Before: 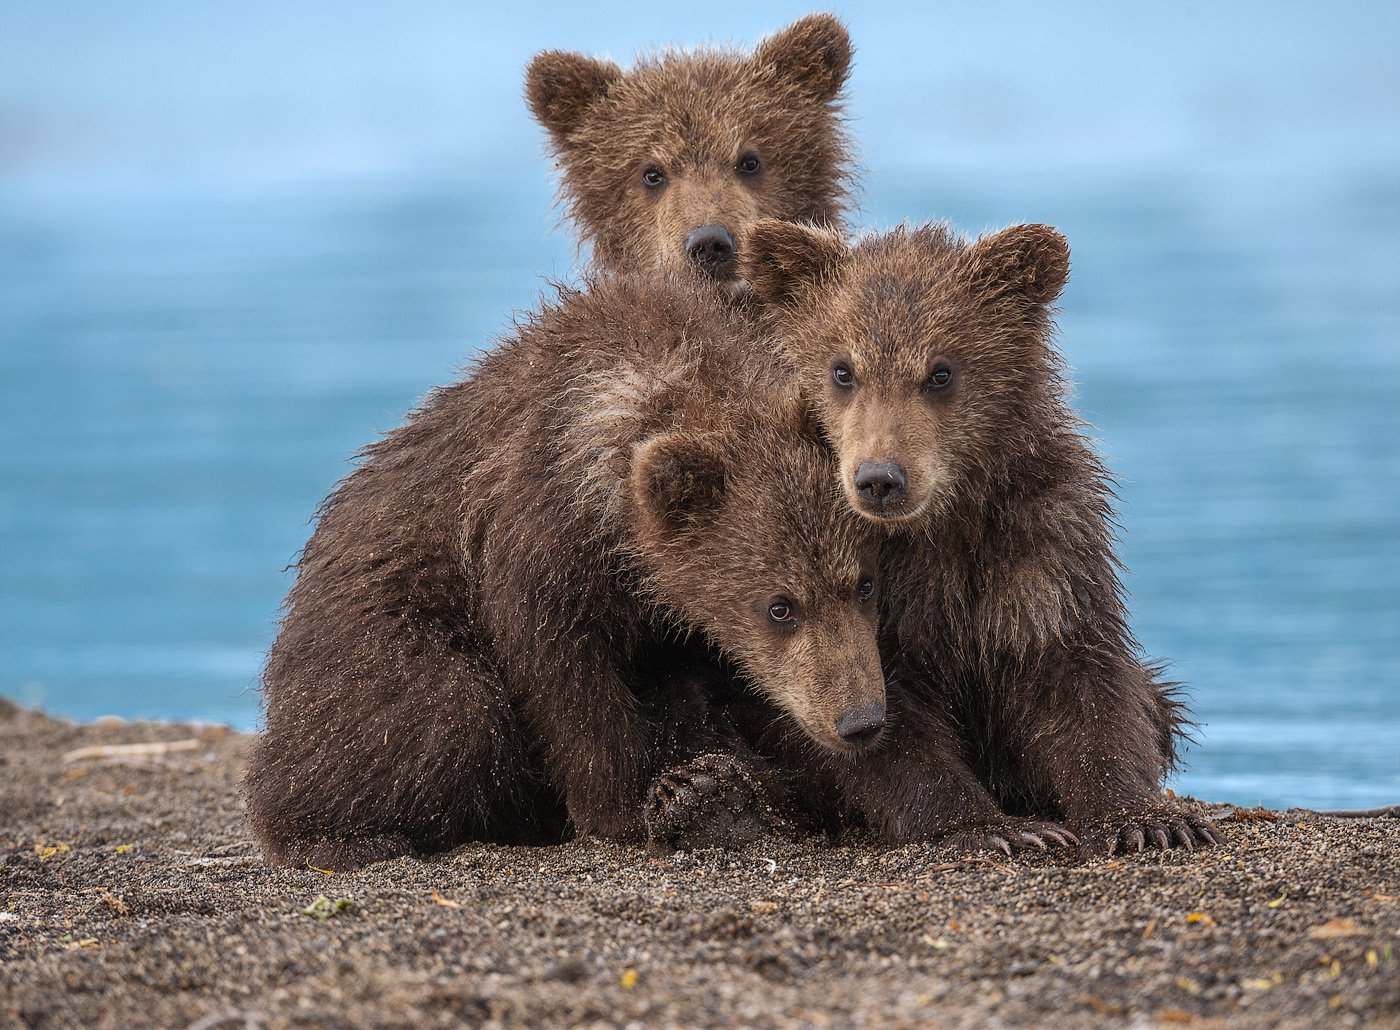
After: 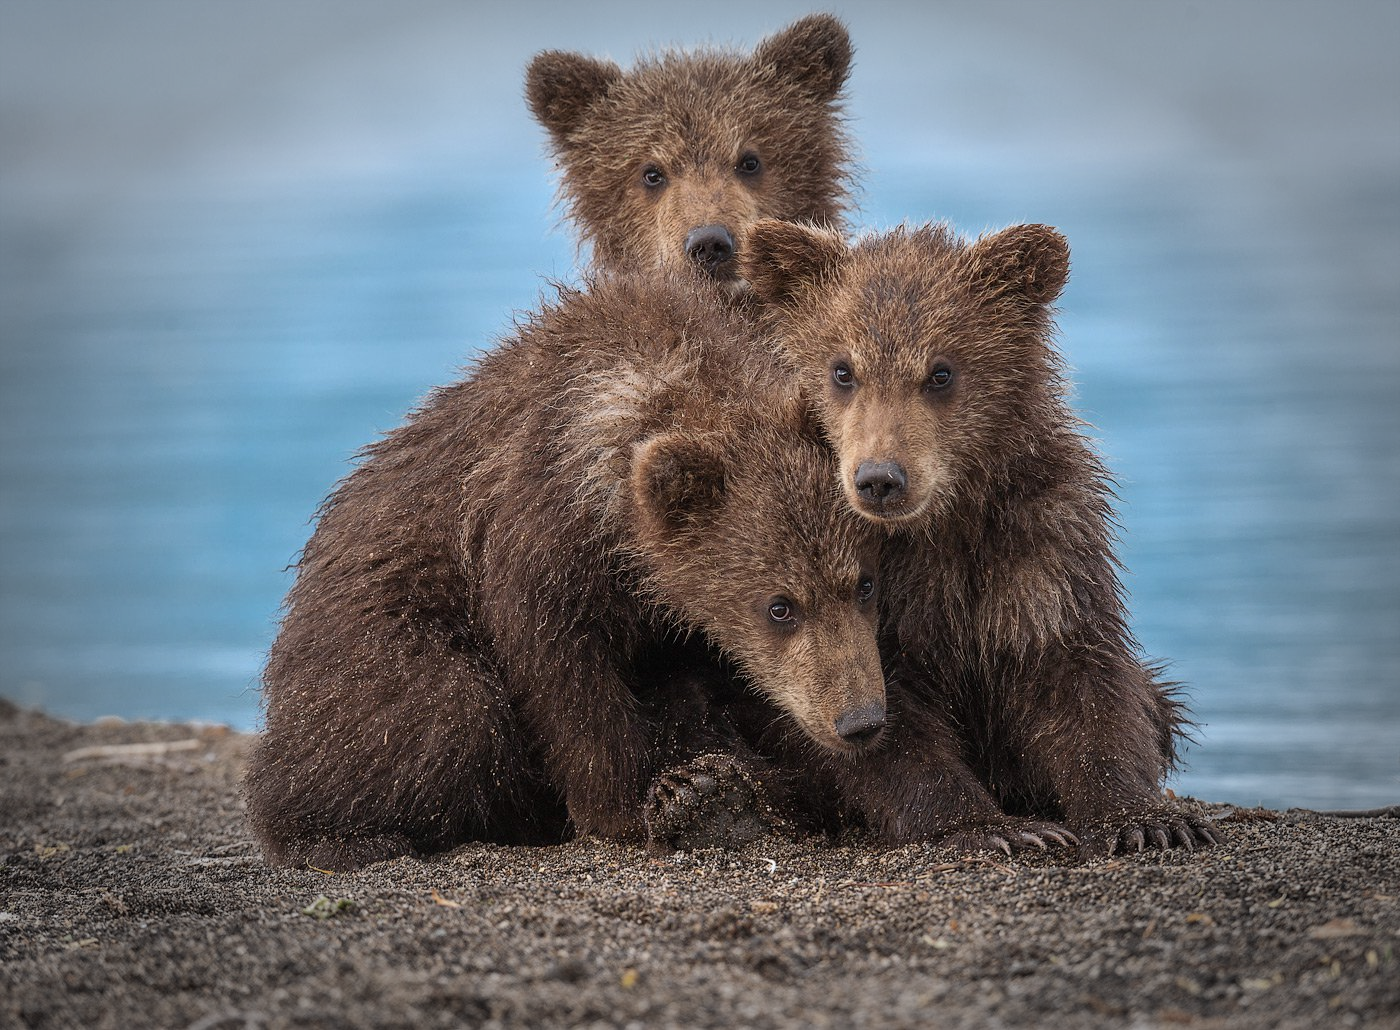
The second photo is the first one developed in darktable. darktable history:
vignetting: fall-off start 65.76%, fall-off radius 39.76%, automatic ratio true, width/height ratio 0.677
